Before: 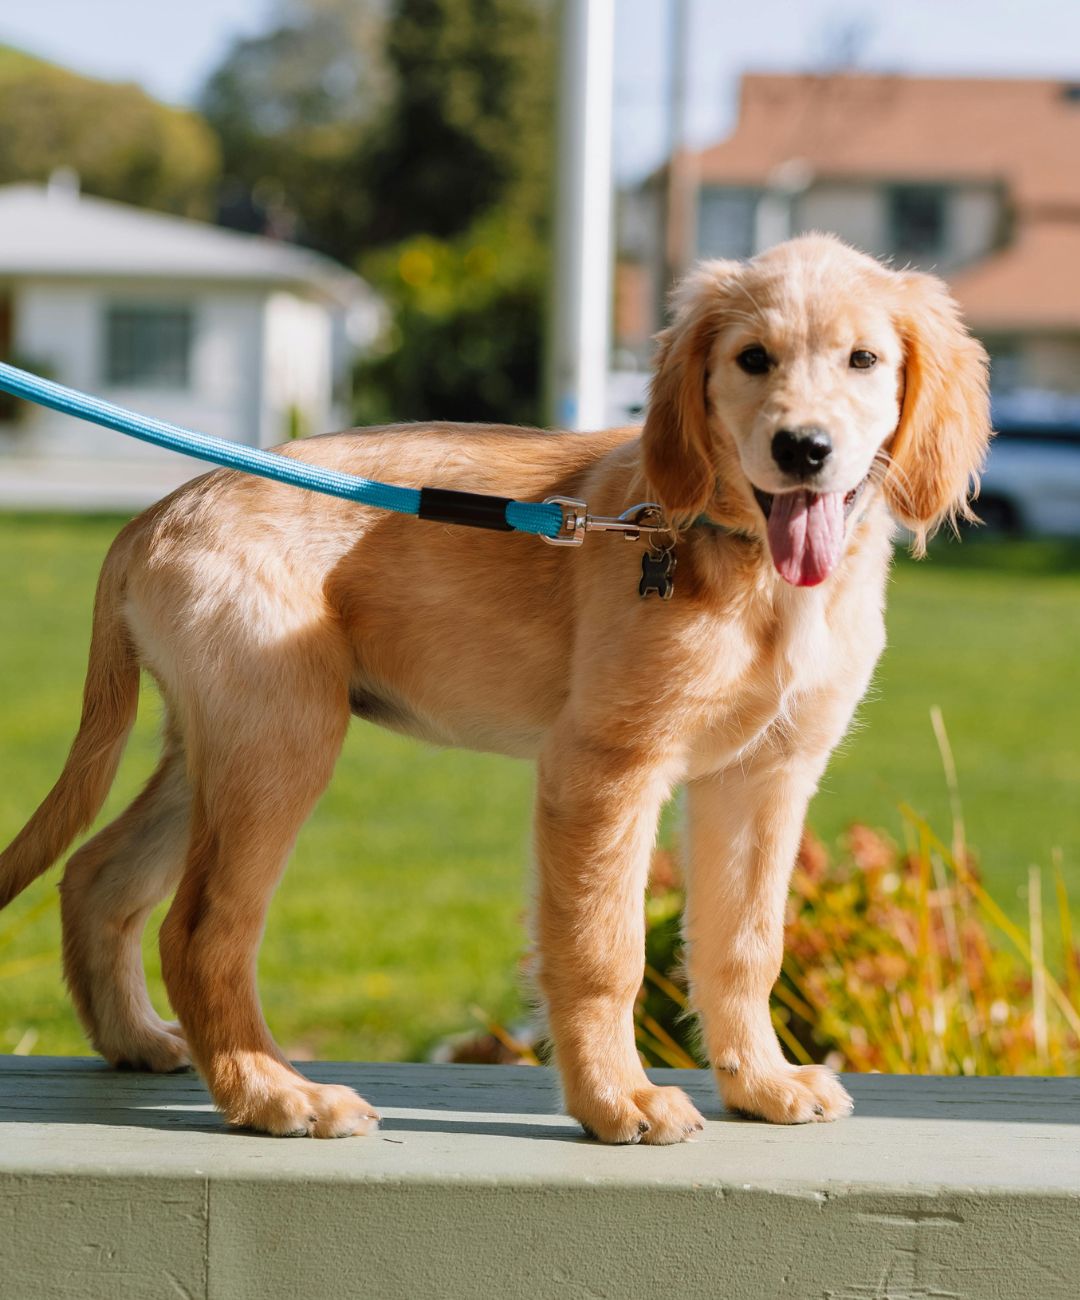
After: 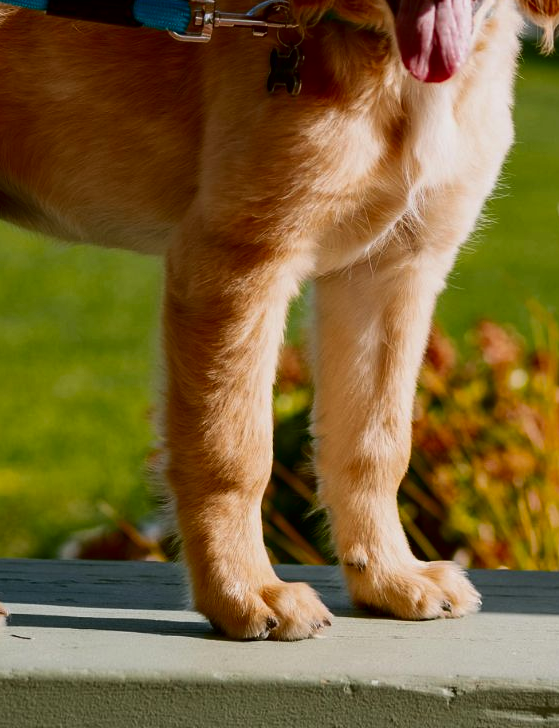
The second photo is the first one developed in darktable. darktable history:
contrast brightness saturation: contrast 0.19, brightness -0.24, saturation 0.11
crop: left 34.479%, top 38.822%, right 13.718%, bottom 5.172%
white balance: red 1, blue 1
exposure: black level correction 0.001, exposure -0.2 EV, compensate highlight preservation false
